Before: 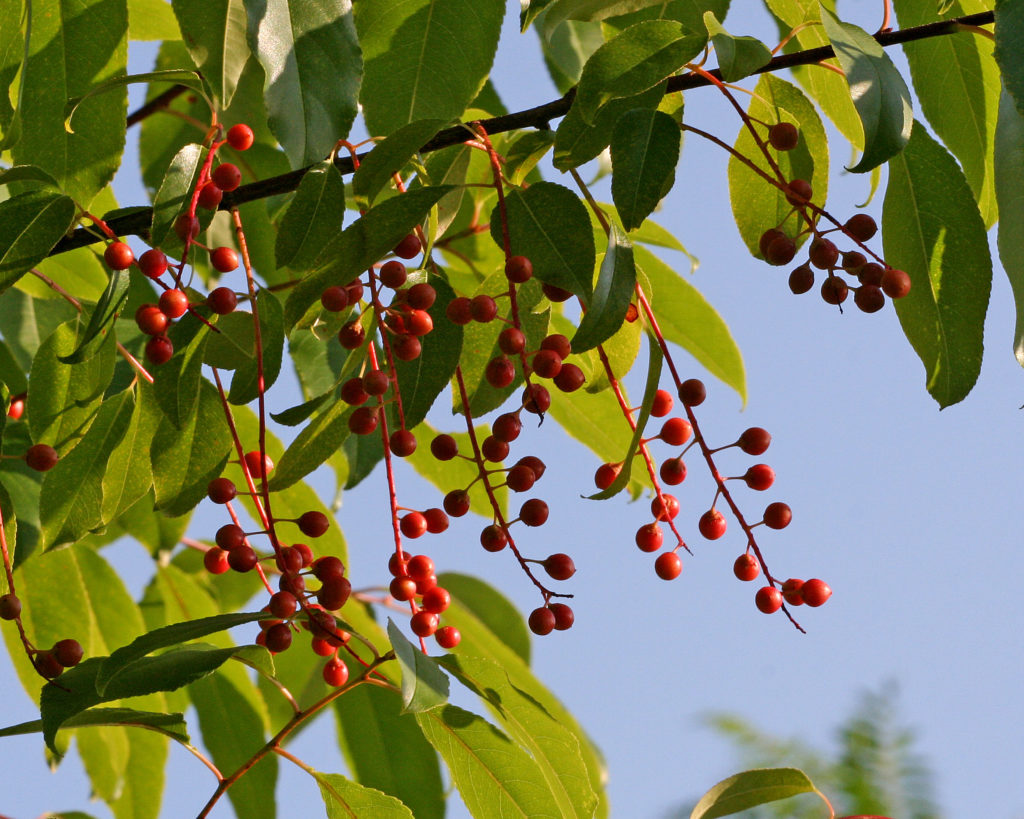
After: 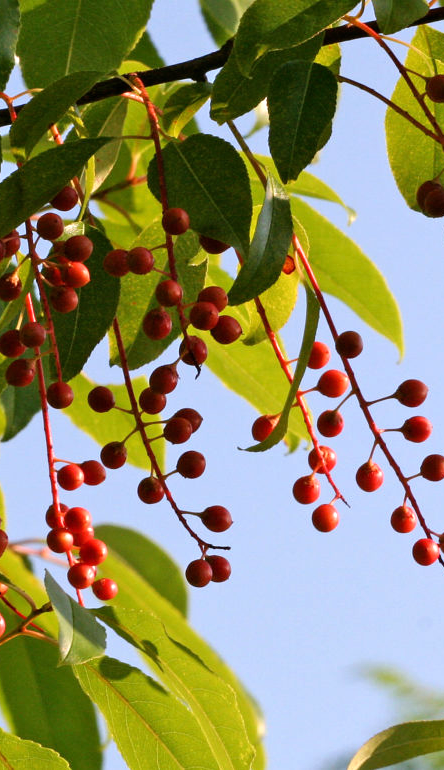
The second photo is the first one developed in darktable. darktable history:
crop: left 33.588%, top 5.973%, right 22.965%
tone equalizer: -8 EV -0.378 EV, -7 EV -0.392 EV, -6 EV -0.355 EV, -5 EV -0.253 EV, -3 EV 0.209 EV, -2 EV 0.337 EV, -1 EV 0.376 EV, +0 EV 0.394 EV
